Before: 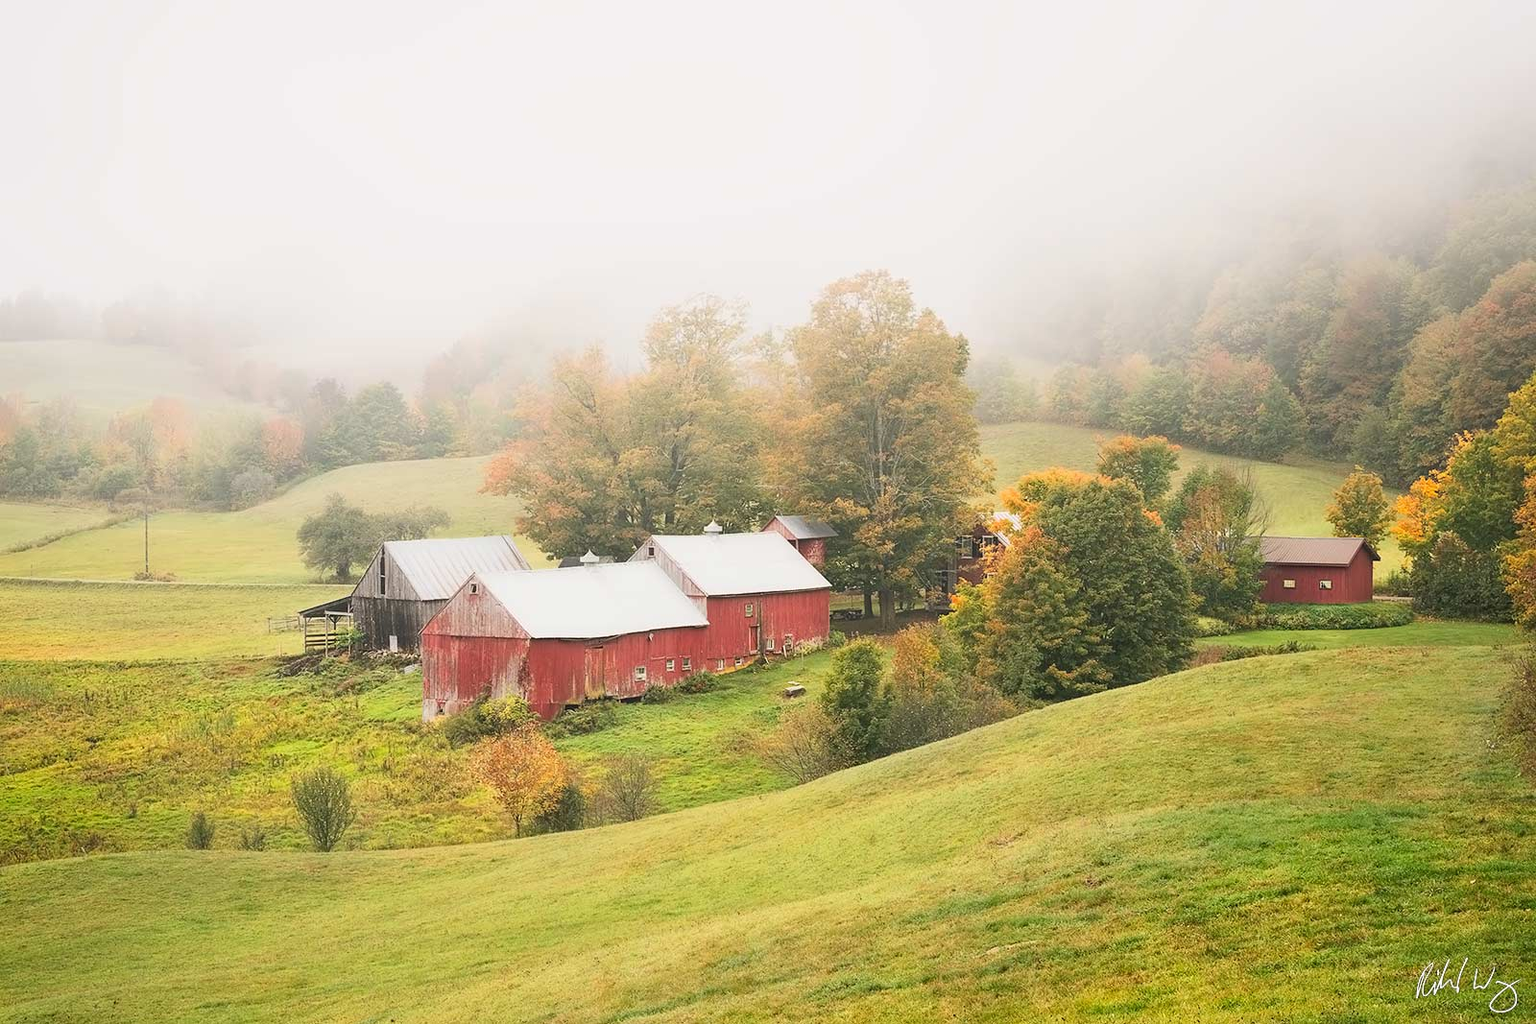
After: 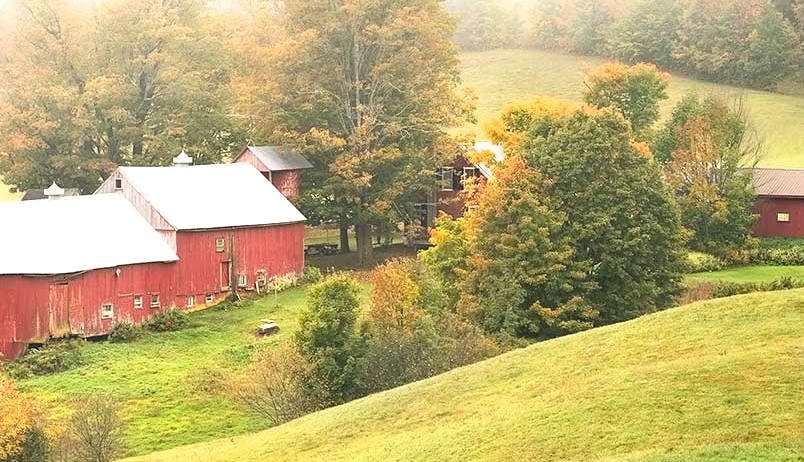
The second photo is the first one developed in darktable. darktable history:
crop: left 35.046%, top 36.695%, right 14.644%, bottom 19.982%
exposure: black level correction 0, exposure 0.5 EV, compensate highlight preservation false
